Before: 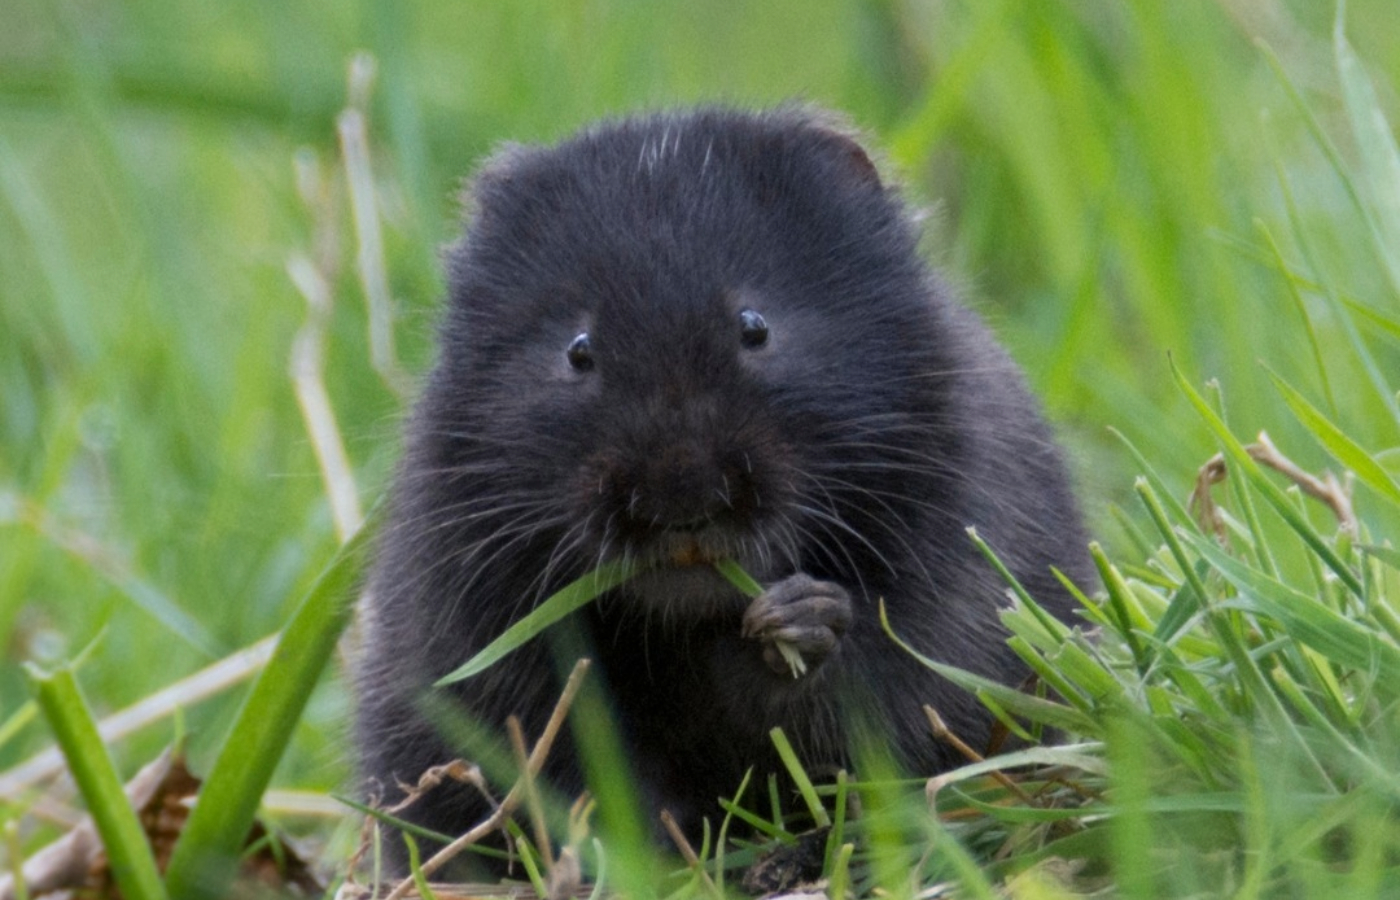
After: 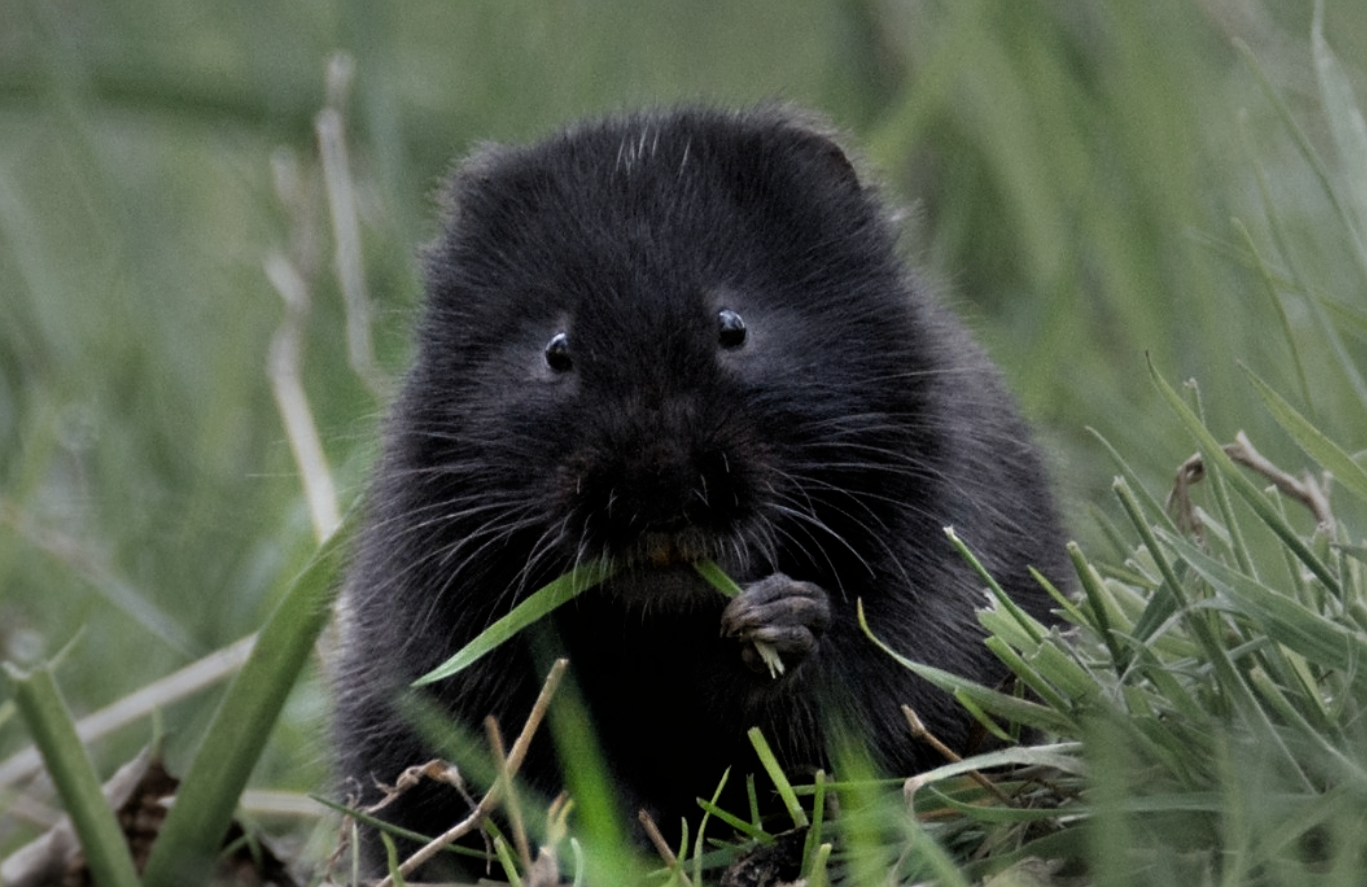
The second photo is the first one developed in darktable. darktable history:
crop and rotate: left 1.597%, right 0.737%, bottom 1.393%
sharpen: on, module defaults
filmic rgb: black relative exposure -8.31 EV, white relative exposure 2.2 EV, target white luminance 99.941%, hardness 7.16, latitude 75.41%, contrast 1.314, highlights saturation mix -1.96%, shadows ↔ highlights balance 30.45%
vignetting: fall-off start 30.87%, fall-off radius 34.26%, center (-0.027, 0.397), unbound false
